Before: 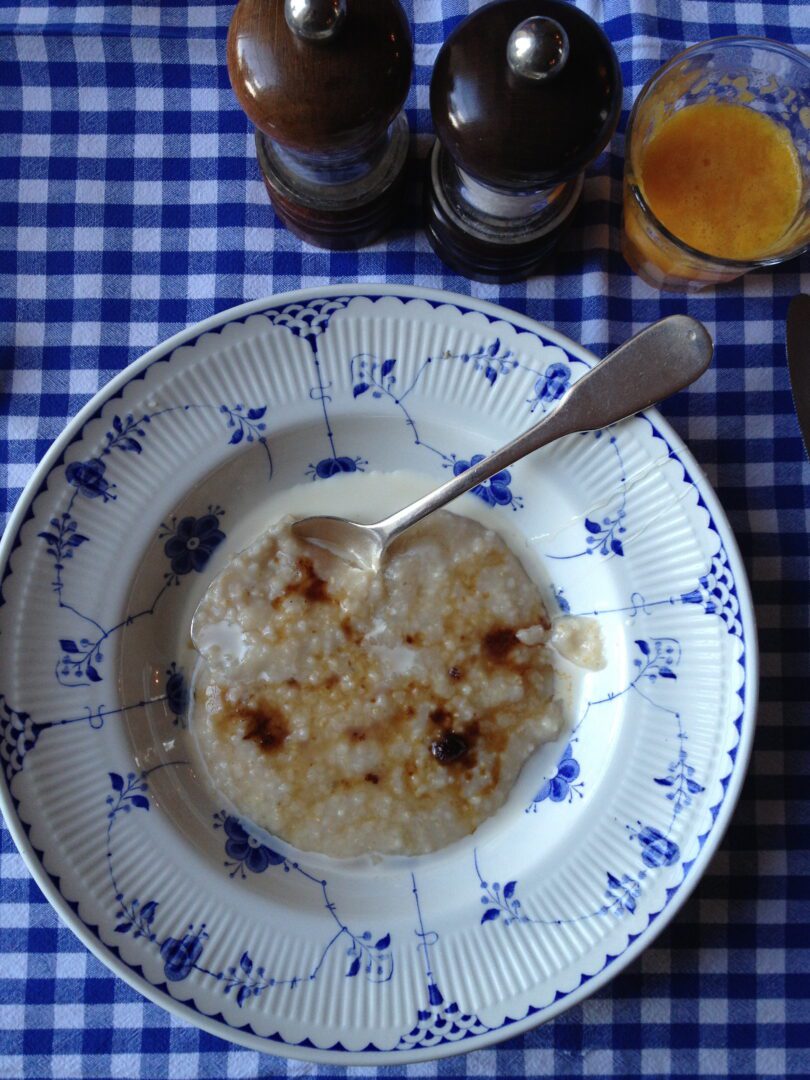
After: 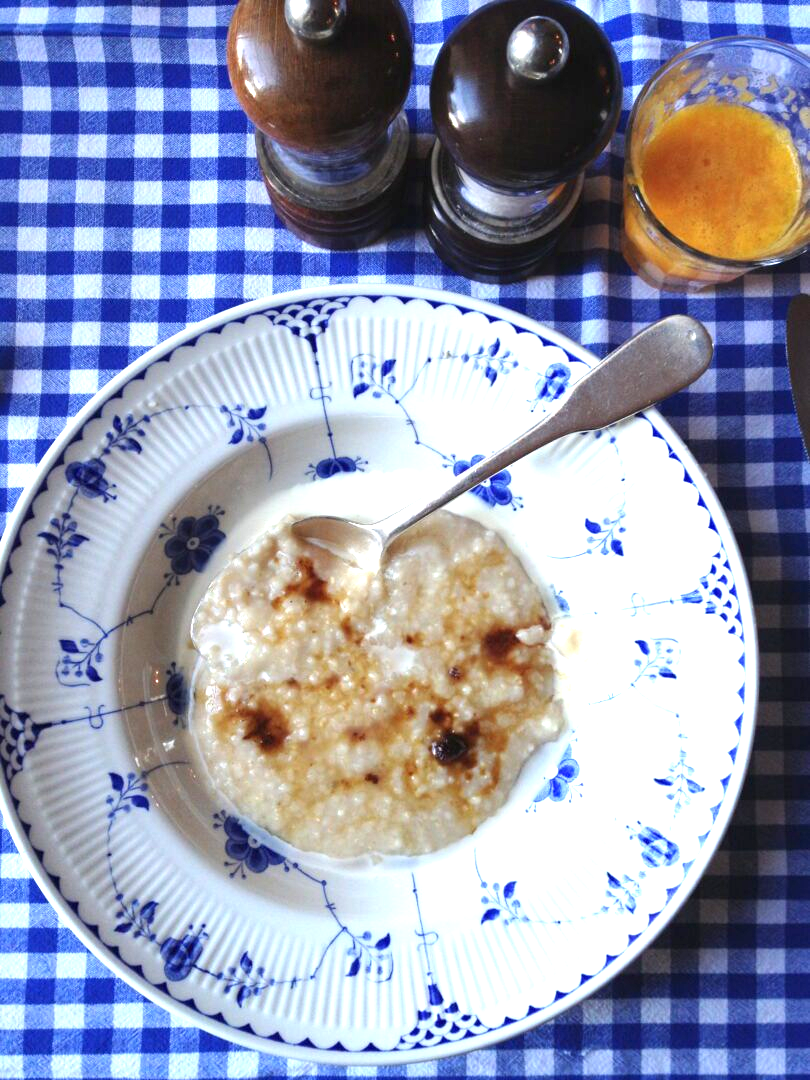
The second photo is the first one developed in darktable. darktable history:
exposure: black level correction 0, exposure 1.494 EV, compensate exposure bias true, compensate highlight preservation false
tone curve: color space Lab, linked channels, preserve colors none
